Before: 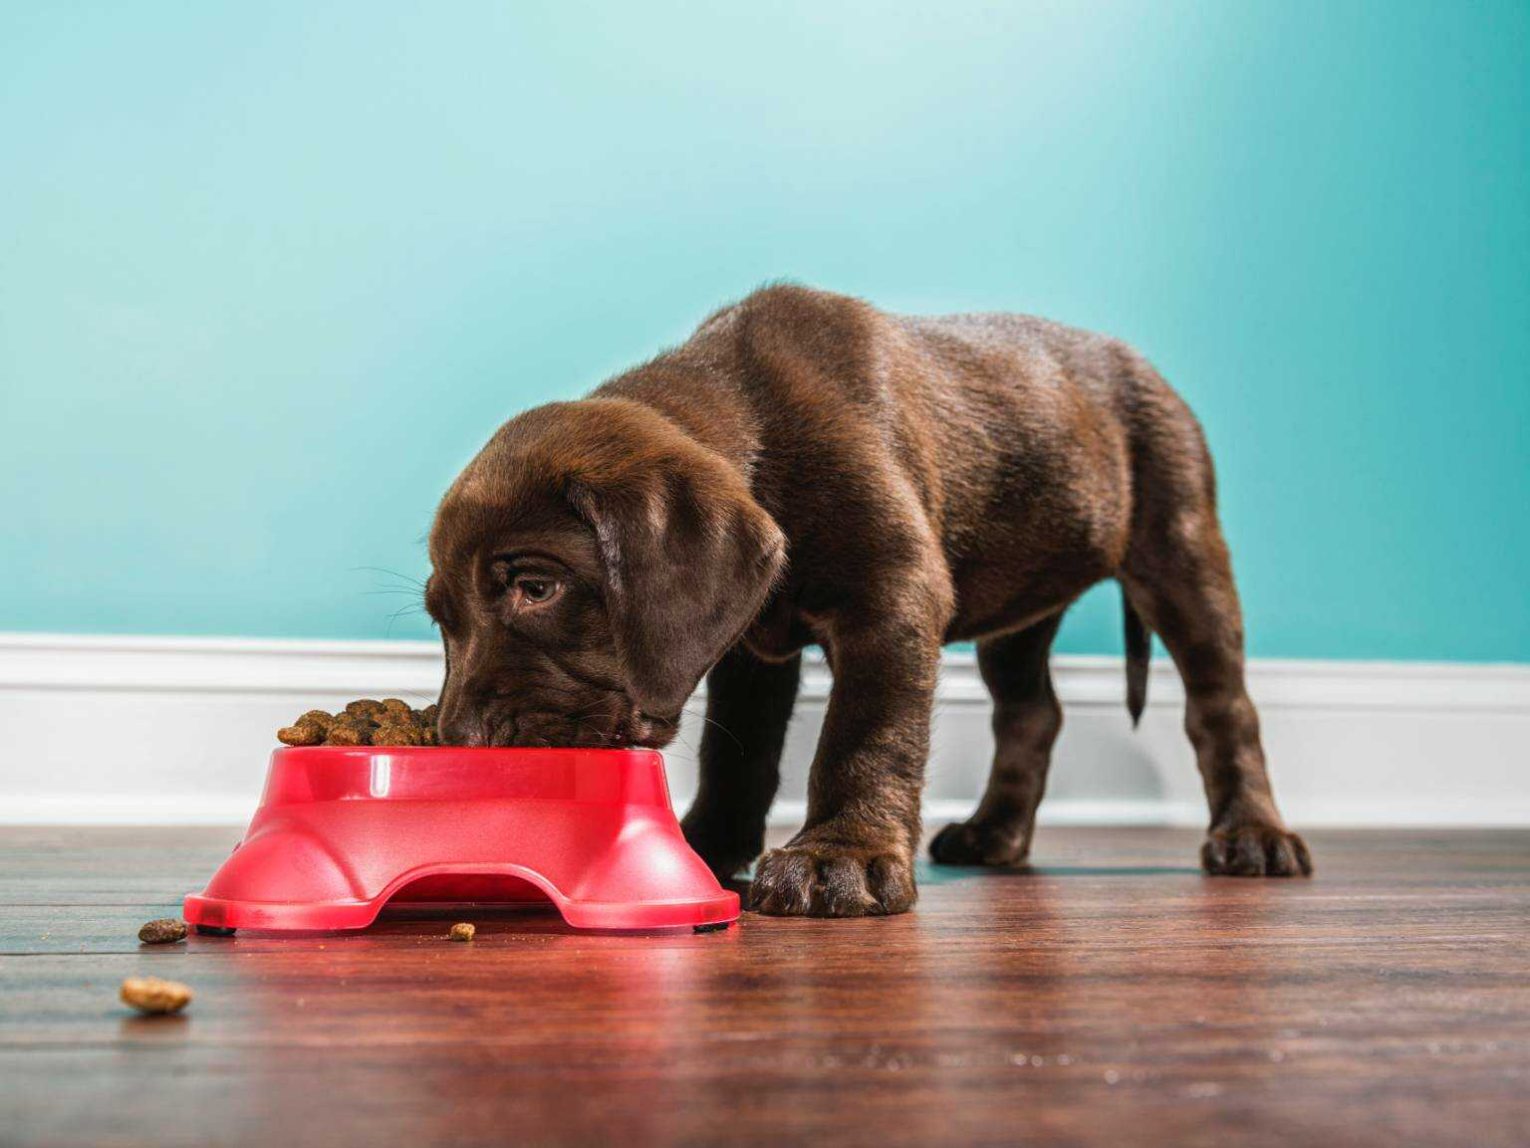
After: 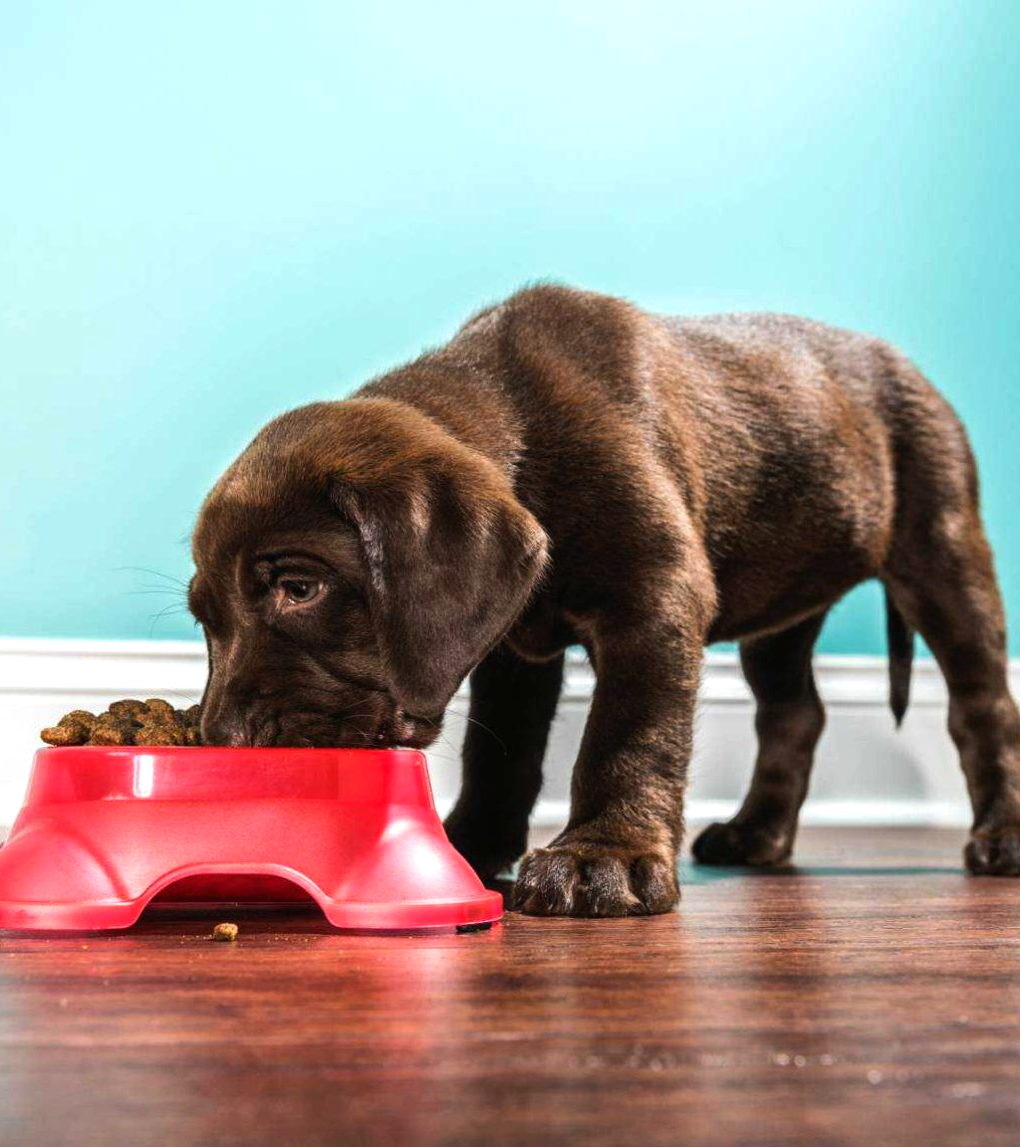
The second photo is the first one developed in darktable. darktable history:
tone equalizer: -8 EV -0.417 EV, -7 EV -0.389 EV, -6 EV -0.333 EV, -5 EV -0.222 EV, -3 EV 0.222 EV, -2 EV 0.333 EV, -1 EV 0.389 EV, +0 EV 0.417 EV, edges refinement/feathering 500, mask exposure compensation -1.57 EV, preserve details no
crop and rotate: left 15.546%, right 17.787%
rgb levels: preserve colors max RGB
